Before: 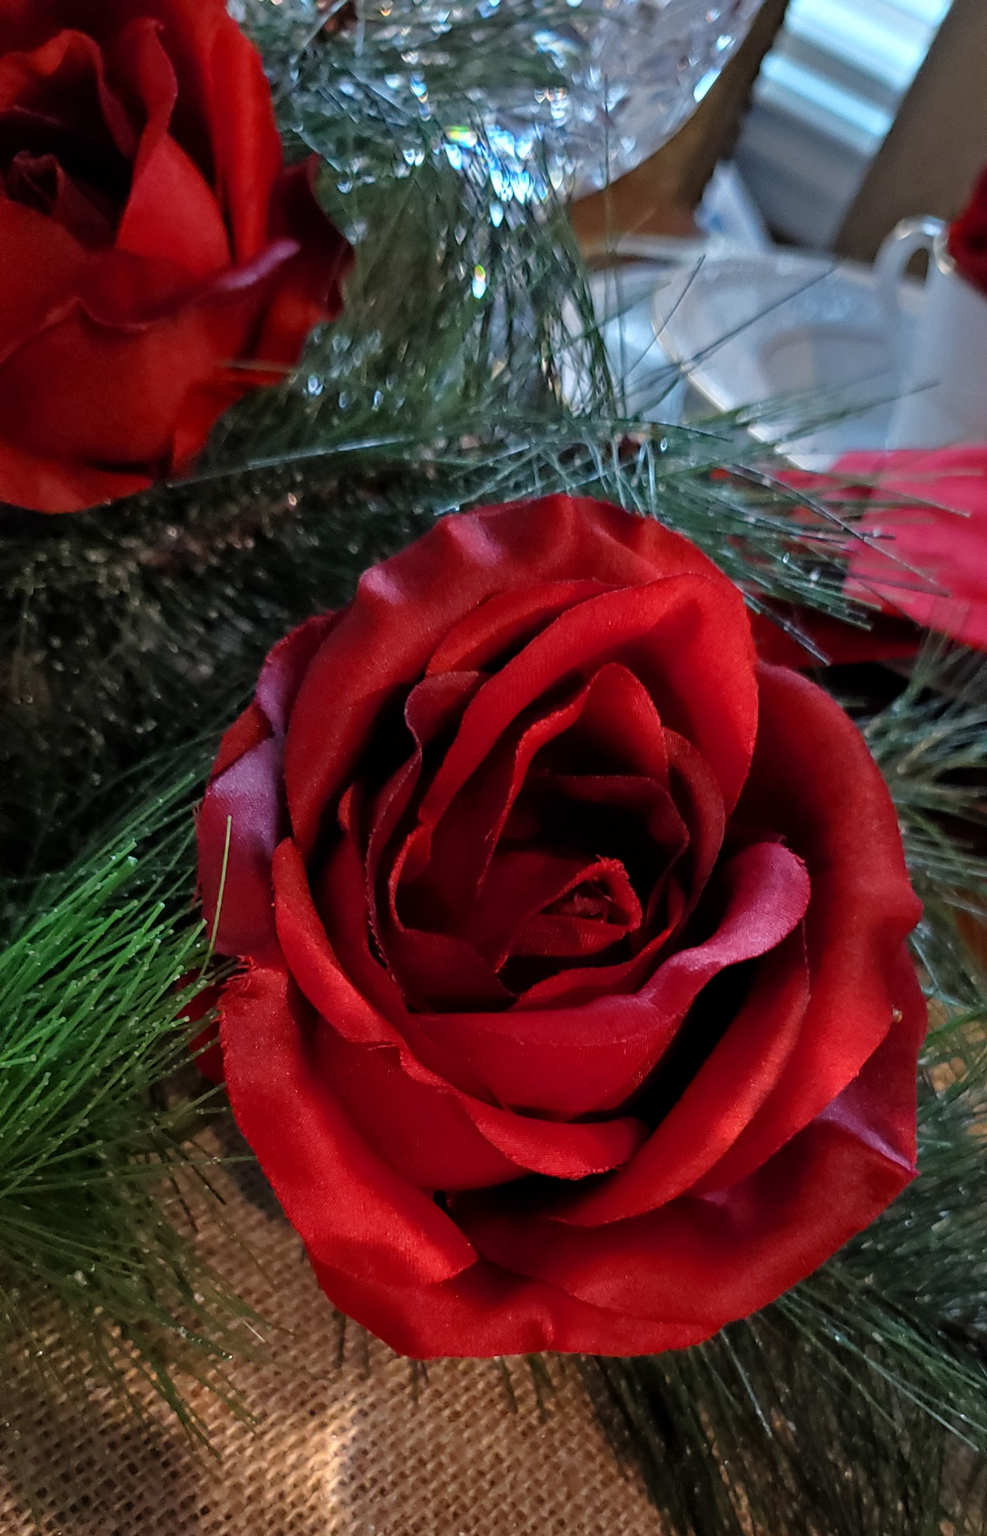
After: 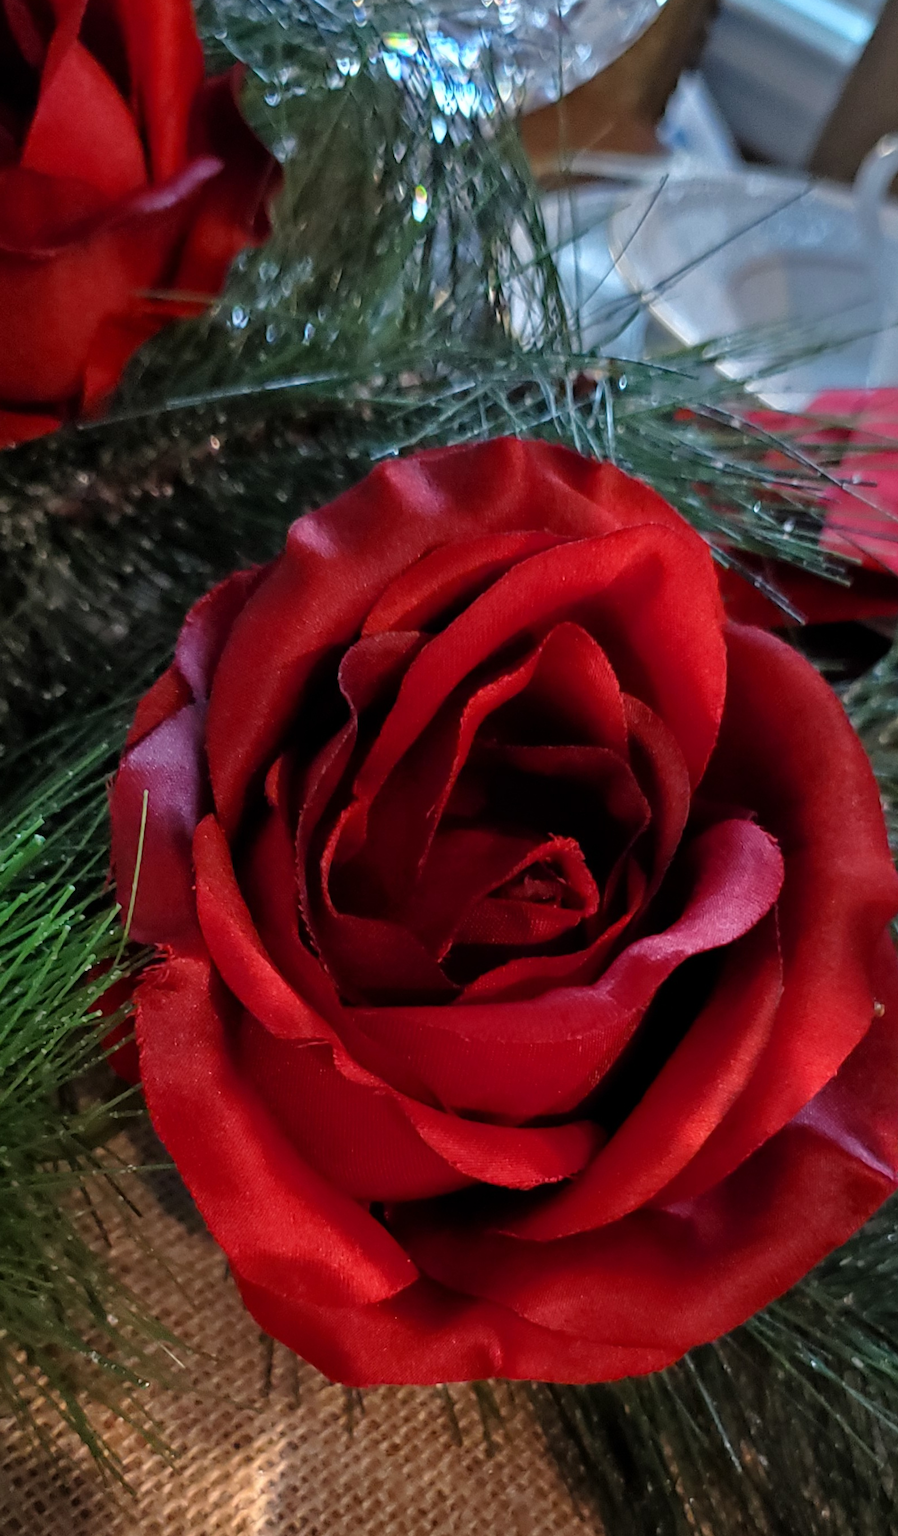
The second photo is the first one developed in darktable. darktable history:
crop: left 9.805%, top 6.313%, right 7.287%, bottom 2.622%
